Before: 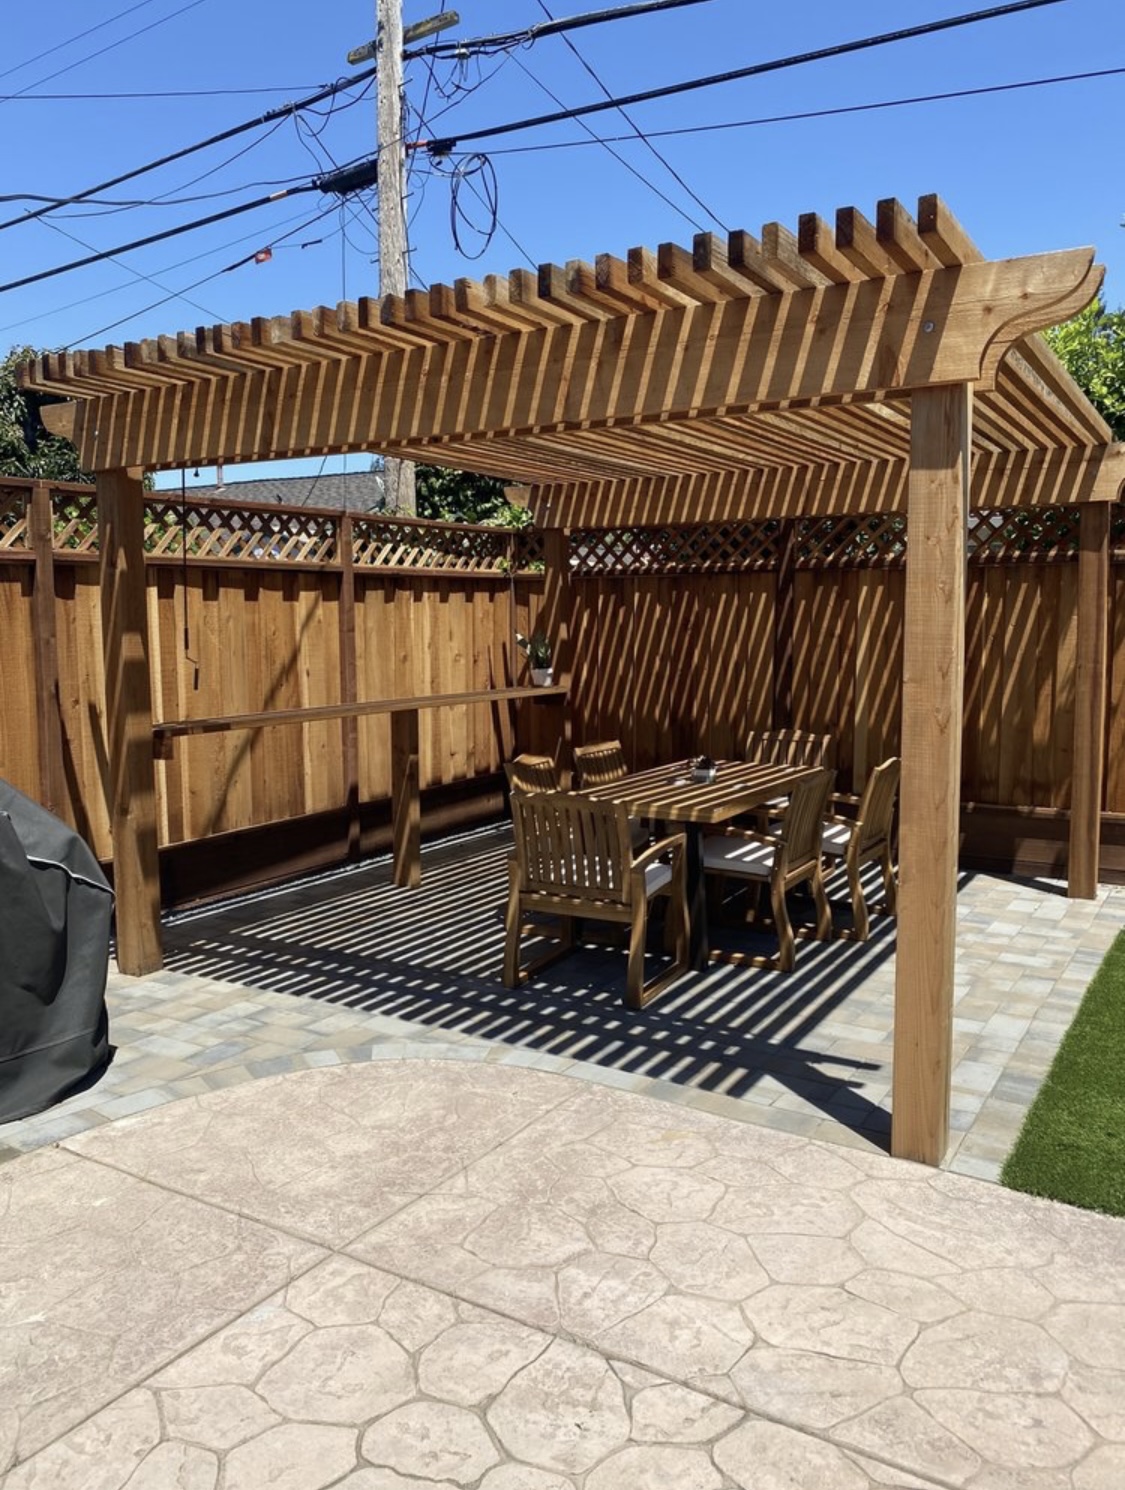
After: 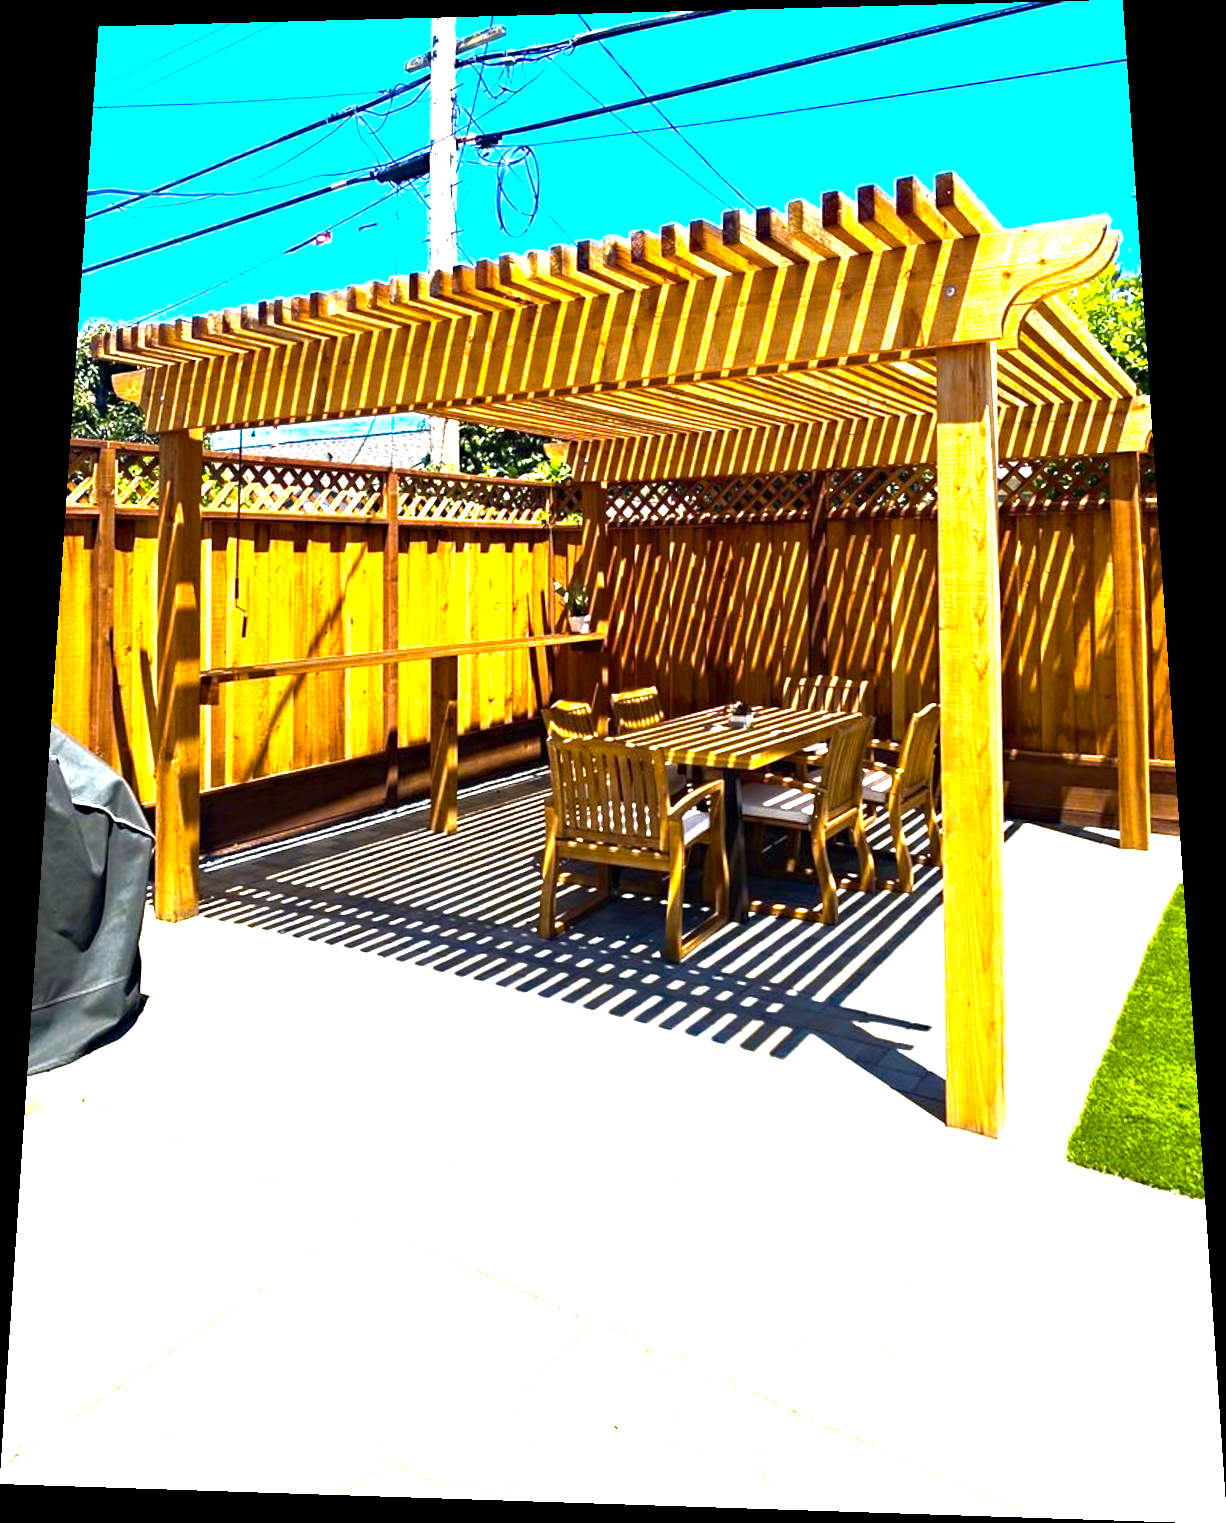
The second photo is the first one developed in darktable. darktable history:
haze removal: compatibility mode true, adaptive false
color balance rgb: perceptual saturation grading › global saturation 25%, perceptual brilliance grading › global brilliance 35%, perceptual brilliance grading › highlights 50%, perceptual brilliance grading › mid-tones 60%, perceptual brilliance grading › shadows 35%, global vibrance 20%
rotate and perspective: rotation 0.128°, lens shift (vertical) -0.181, lens shift (horizontal) -0.044, shear 0.001, automatic cropping off
